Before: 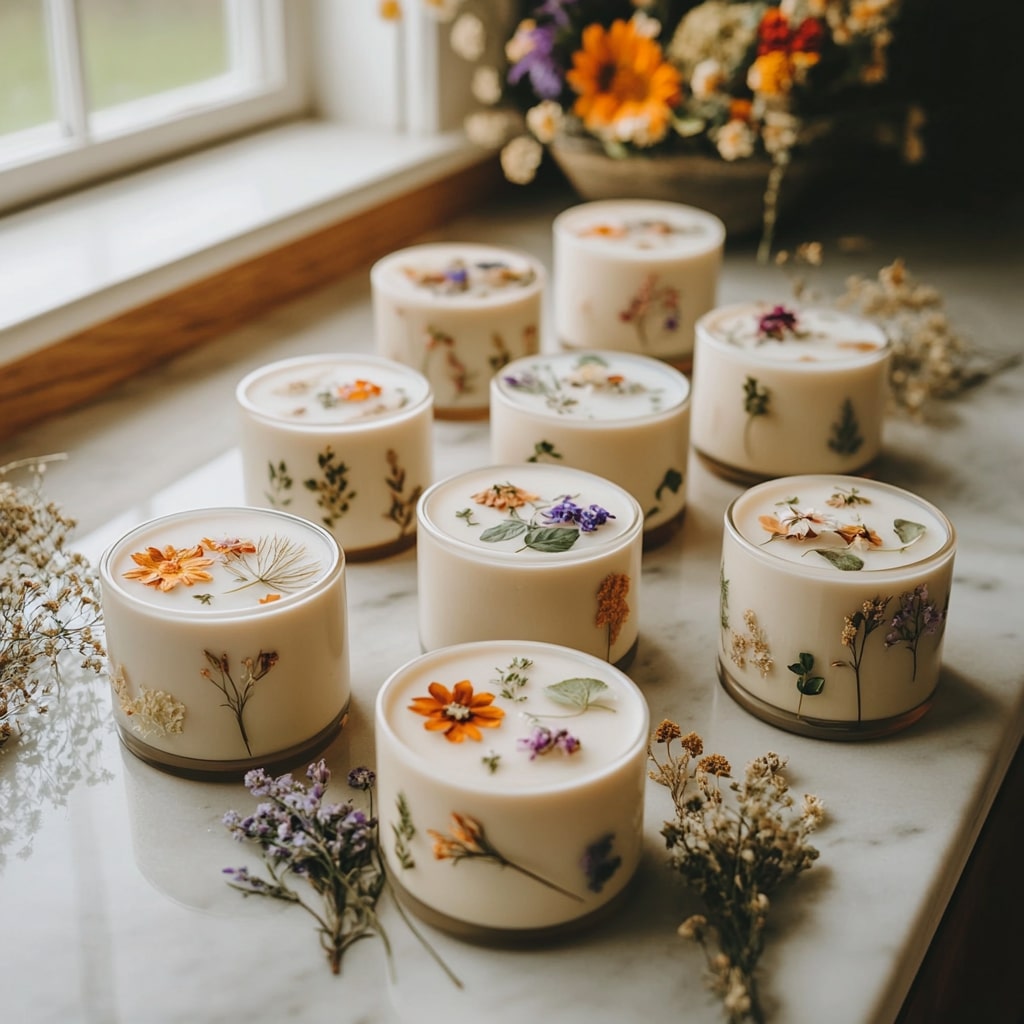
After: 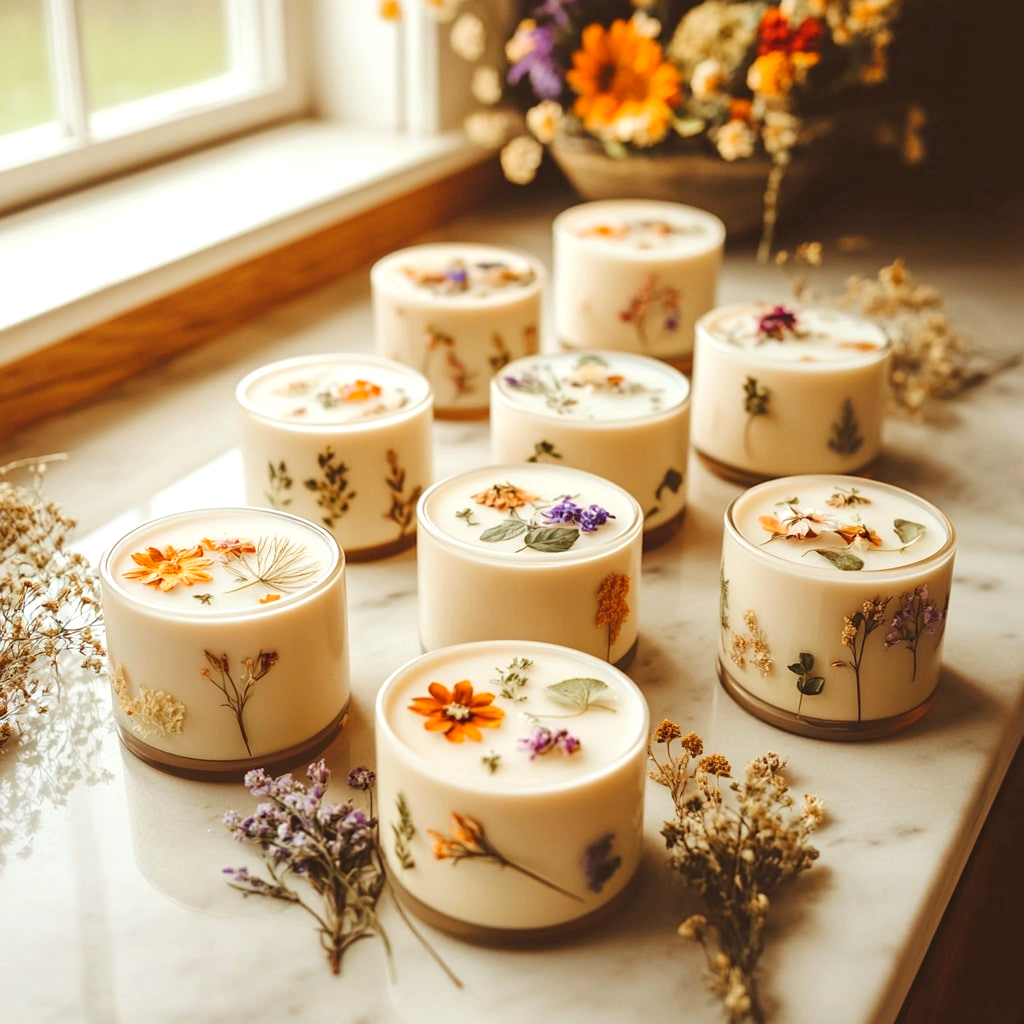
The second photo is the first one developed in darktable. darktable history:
color balance rgb: shadows lift › chroma 6.135%, shadows lift › hue 305.08°, power › luminance 9.756%, power › chroma 2.821%, power › hue 59.31°, perceptual saturation grading › global saturation 0.954%
exposure: black level correction 0, exposure 0.498 EV, compensate highlight preservation false
